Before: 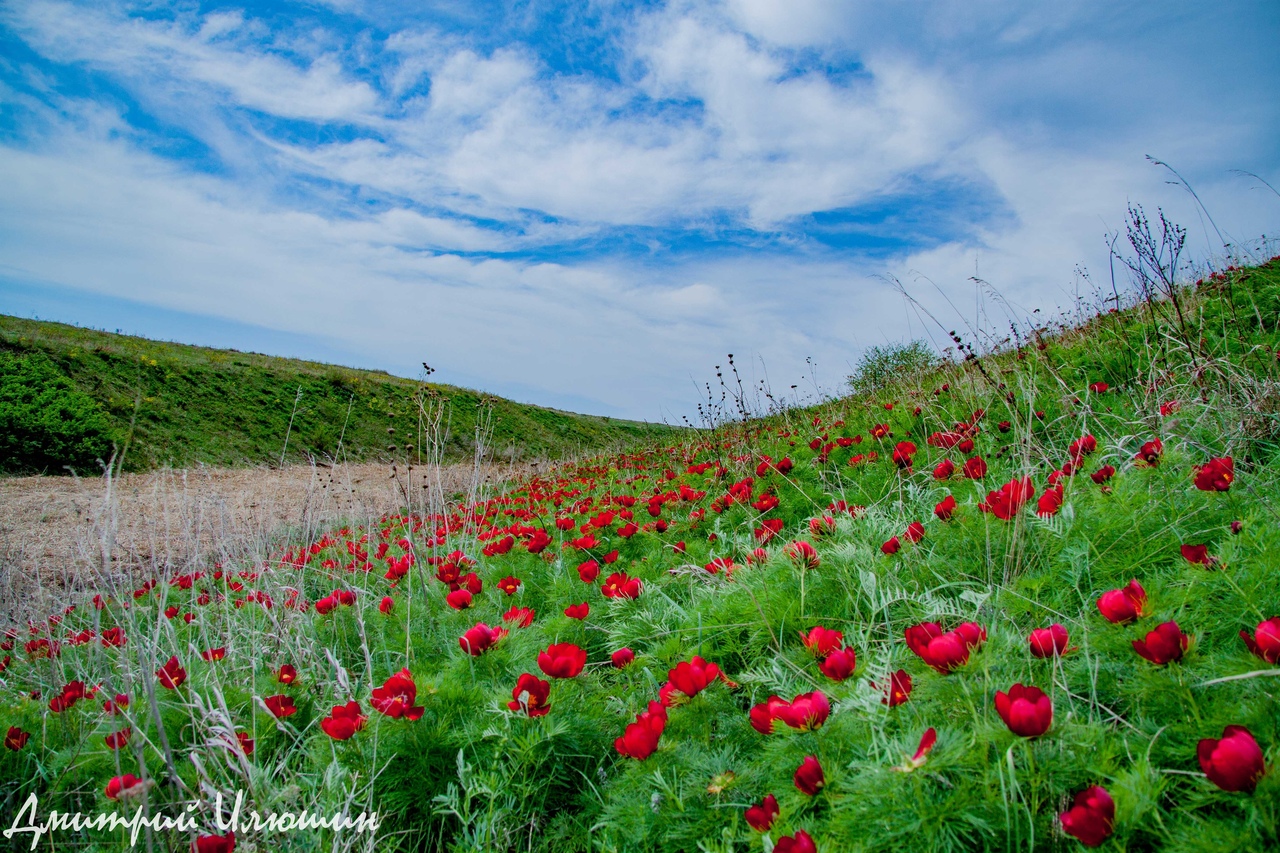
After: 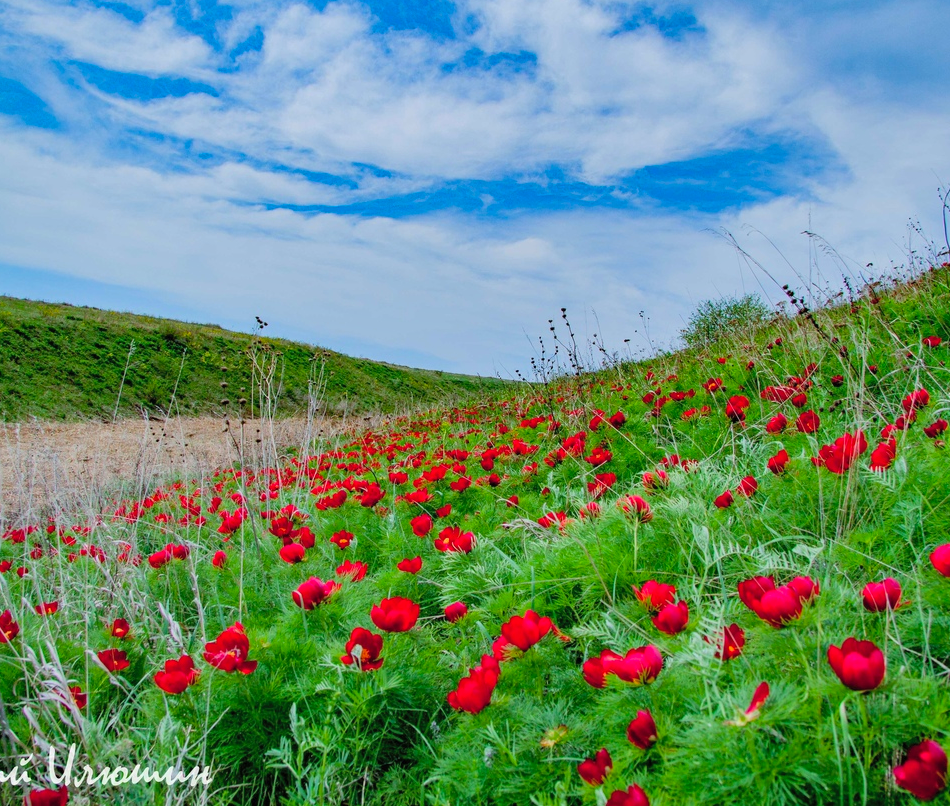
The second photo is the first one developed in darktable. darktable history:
contrast brightness saturation: brightness 0.091, saturation 0.191
crop and rotate: left 13.095%, top 5.399%, right 12.621%
shadows and highlights: soften with gaussian
levels: white 99.88%, levels [0, 0.499, 1]
